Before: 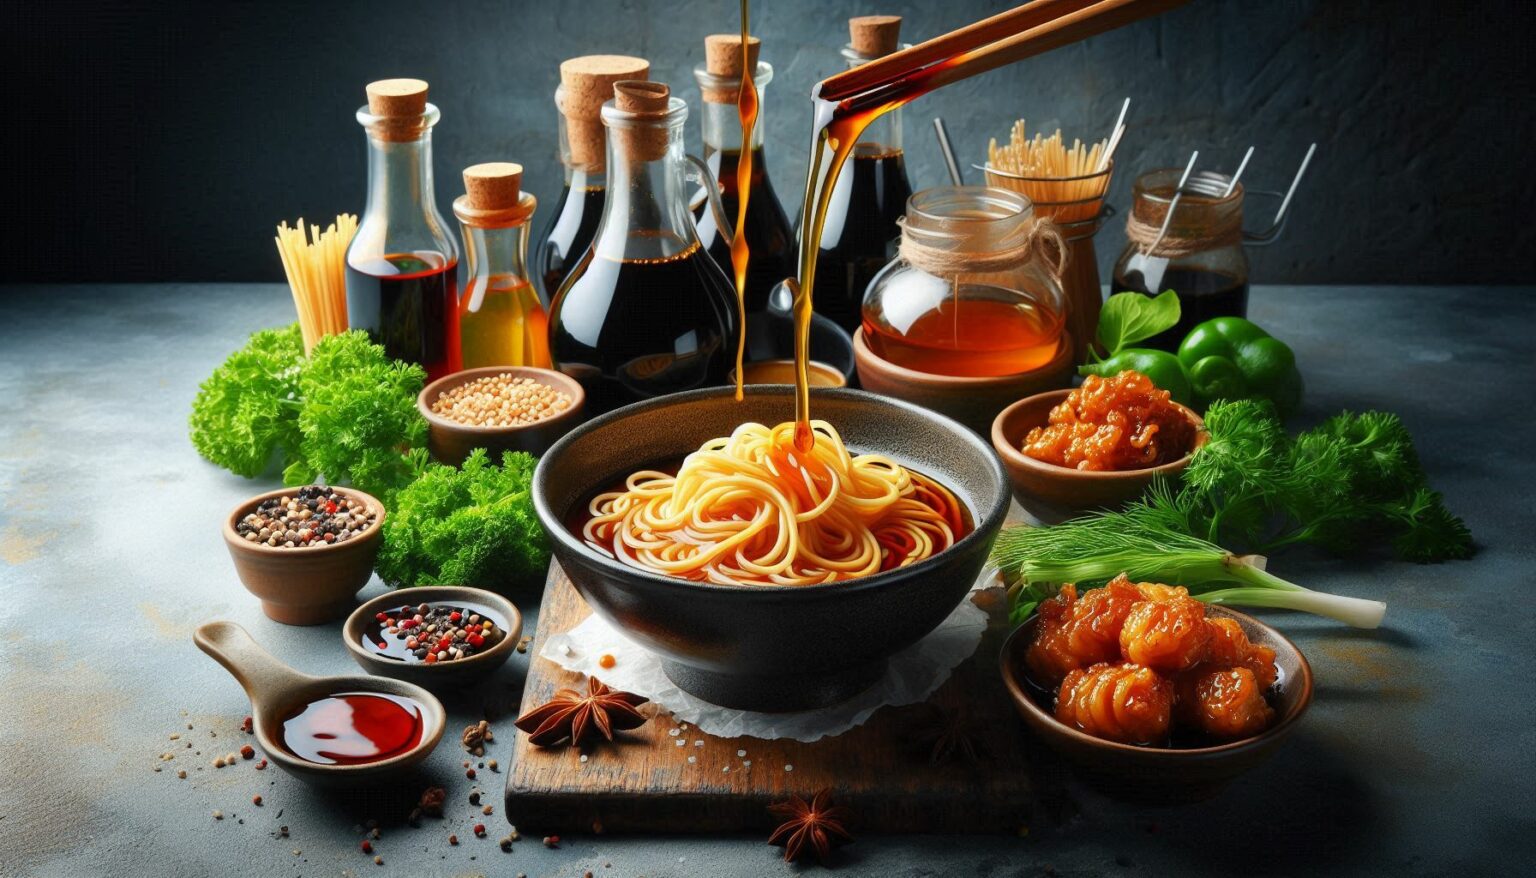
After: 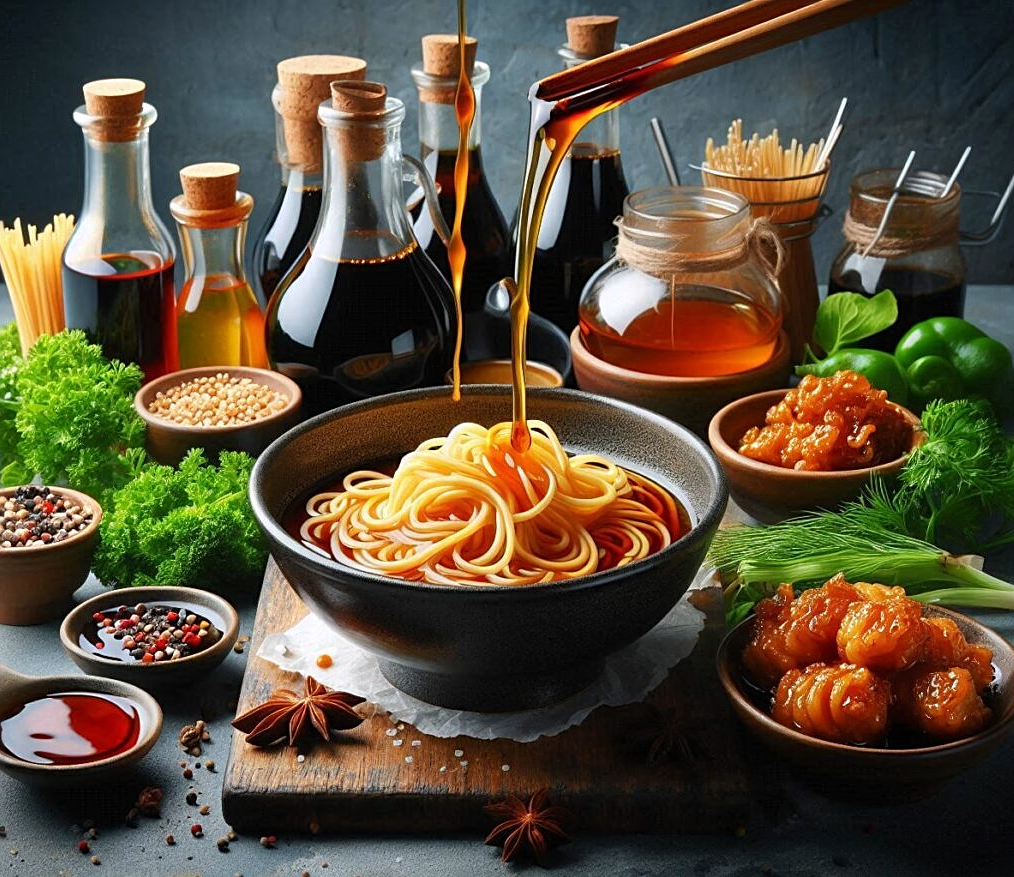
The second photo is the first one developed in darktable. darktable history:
sharpen: on, module defaults
crop and rotate: left 18.442%, right 15.508%
white balance: red 1.009, blue 1.027
